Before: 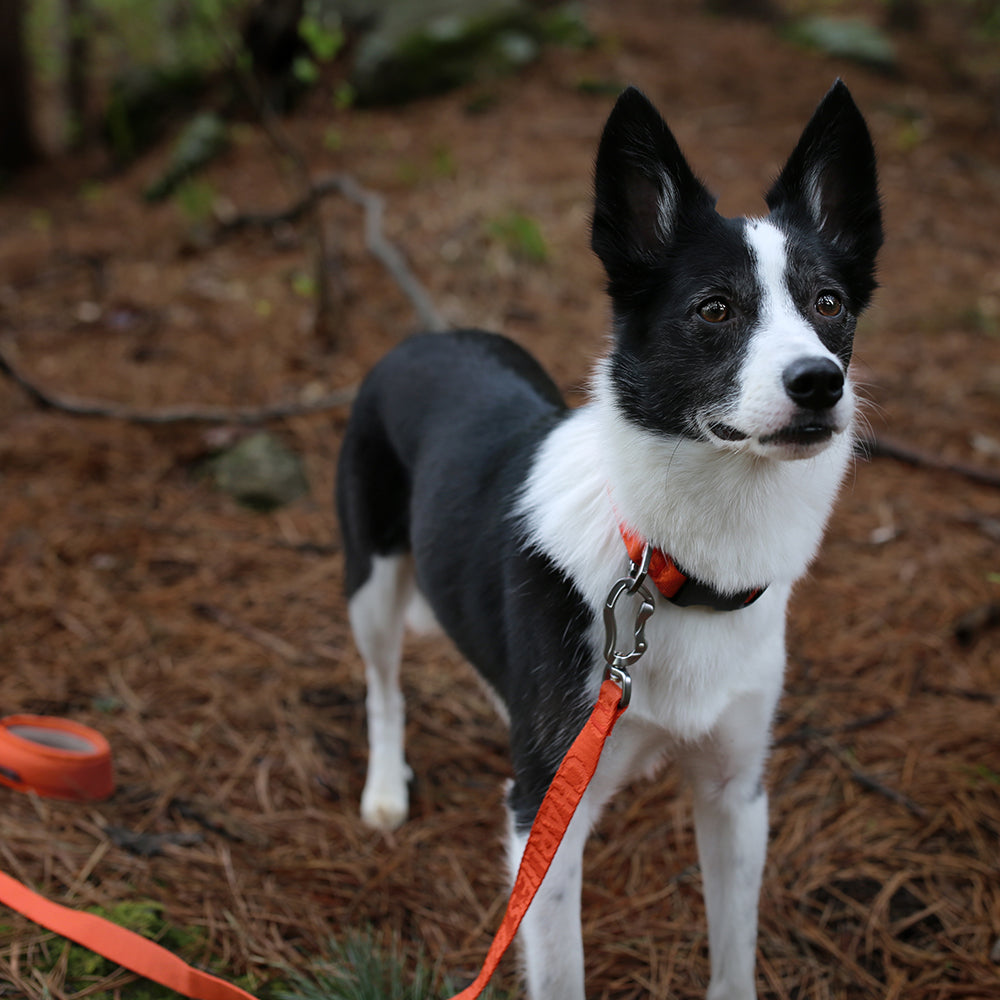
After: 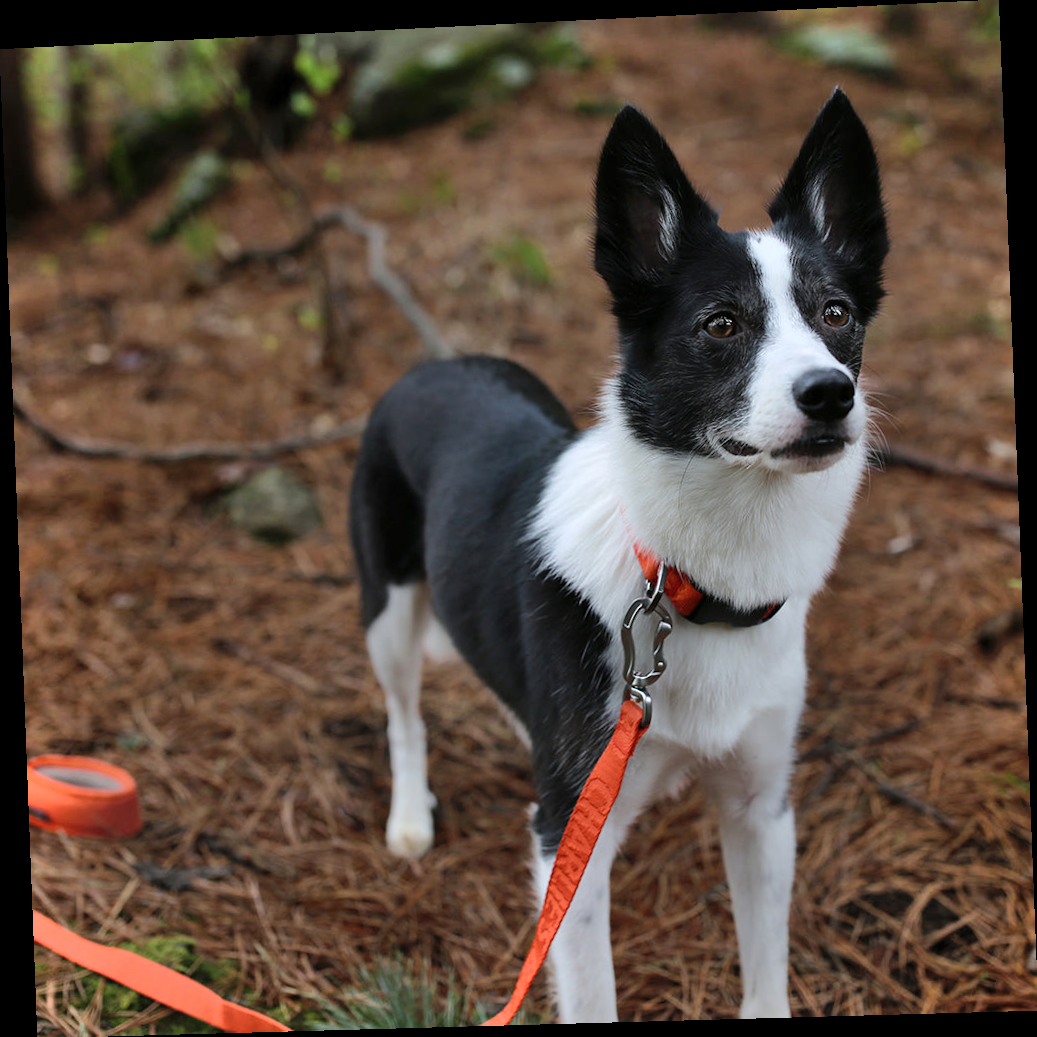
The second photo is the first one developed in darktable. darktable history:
white balance: emerald 1
shadows and highlights: soften with gaussian
rotate and perspective: rotation -2.22°, lens shift (horizontal) -0.022, automatic cropping off
